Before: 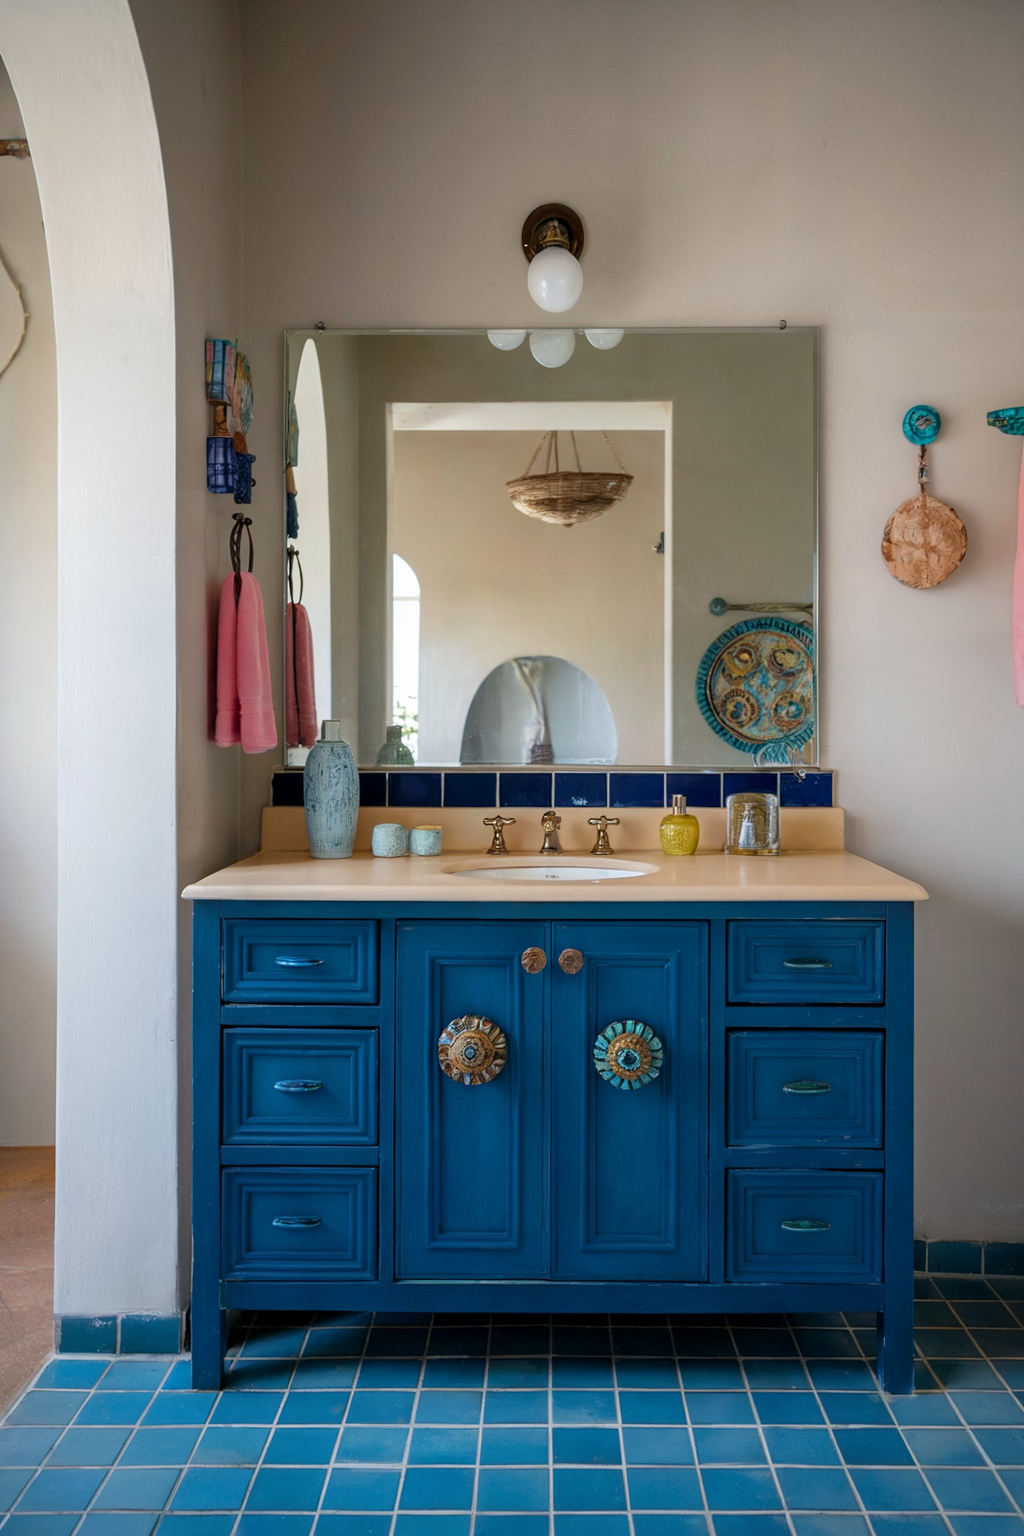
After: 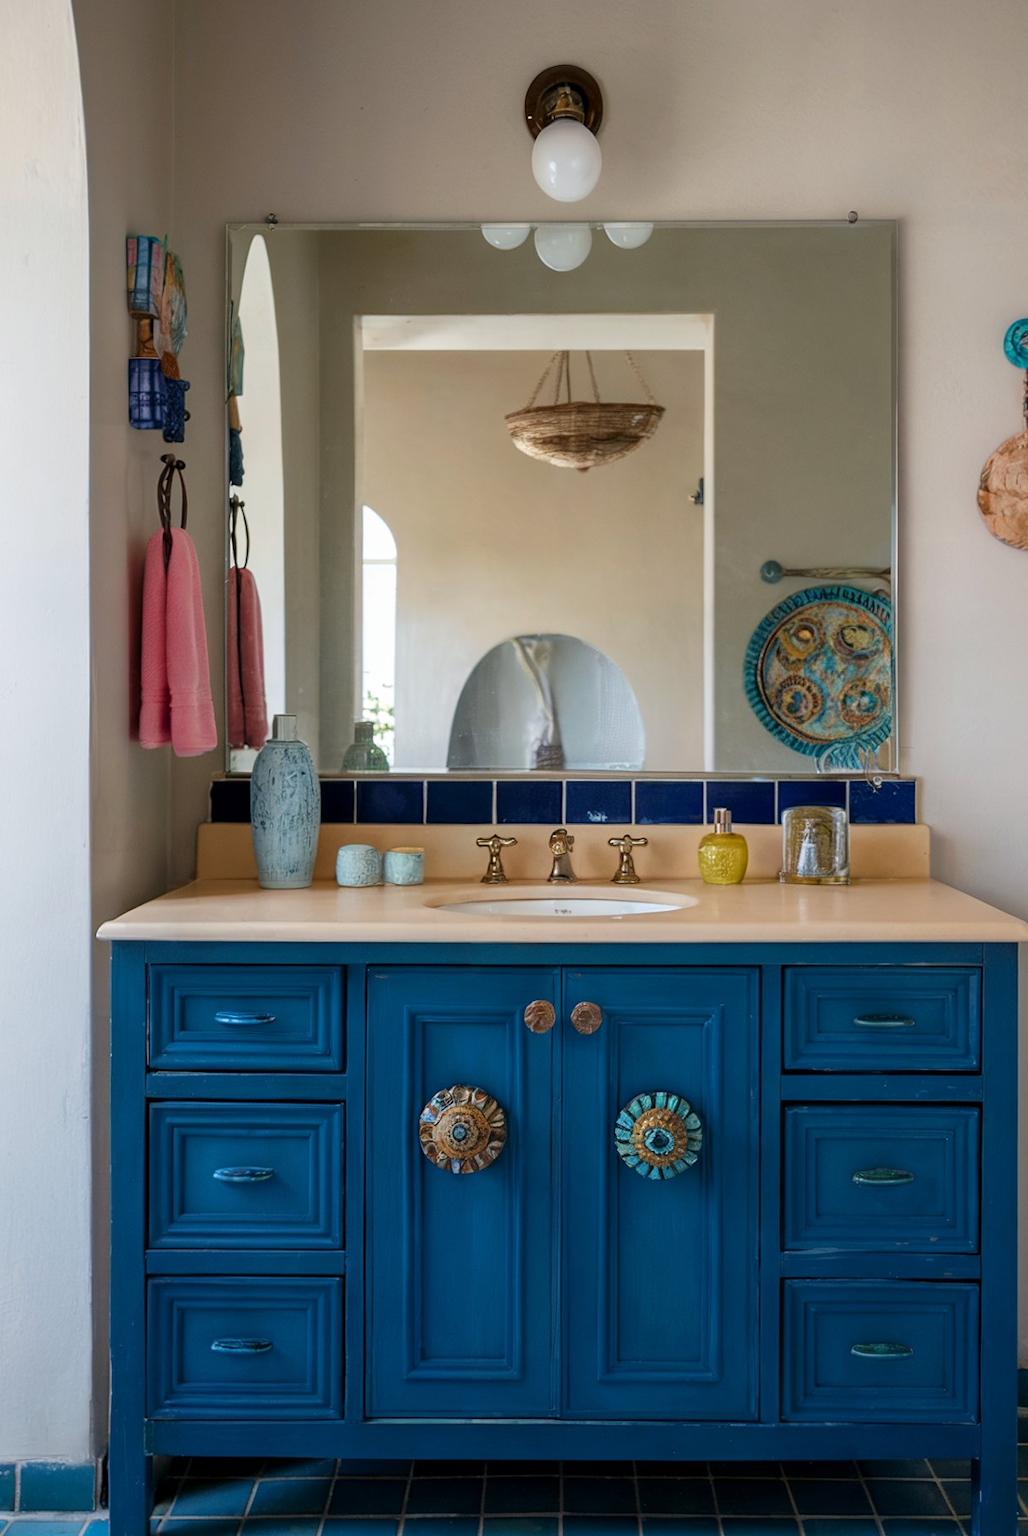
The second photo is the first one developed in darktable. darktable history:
crop and rotate: left 10.271%, top 9.902%, right 9.837%, bottom 10.553%
